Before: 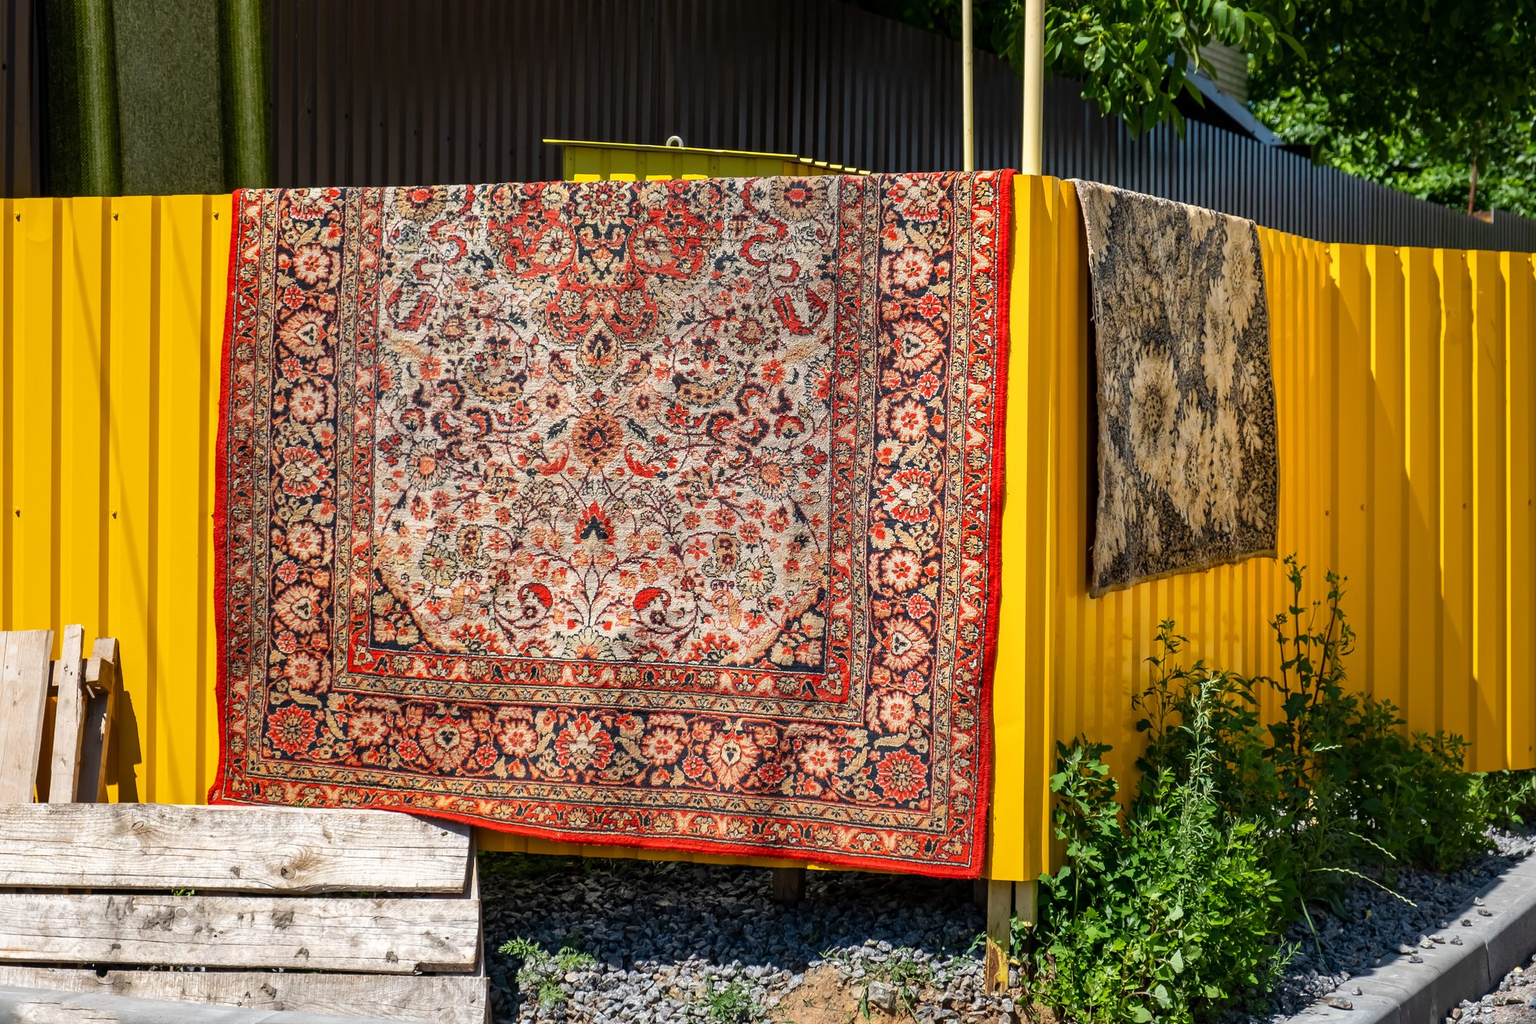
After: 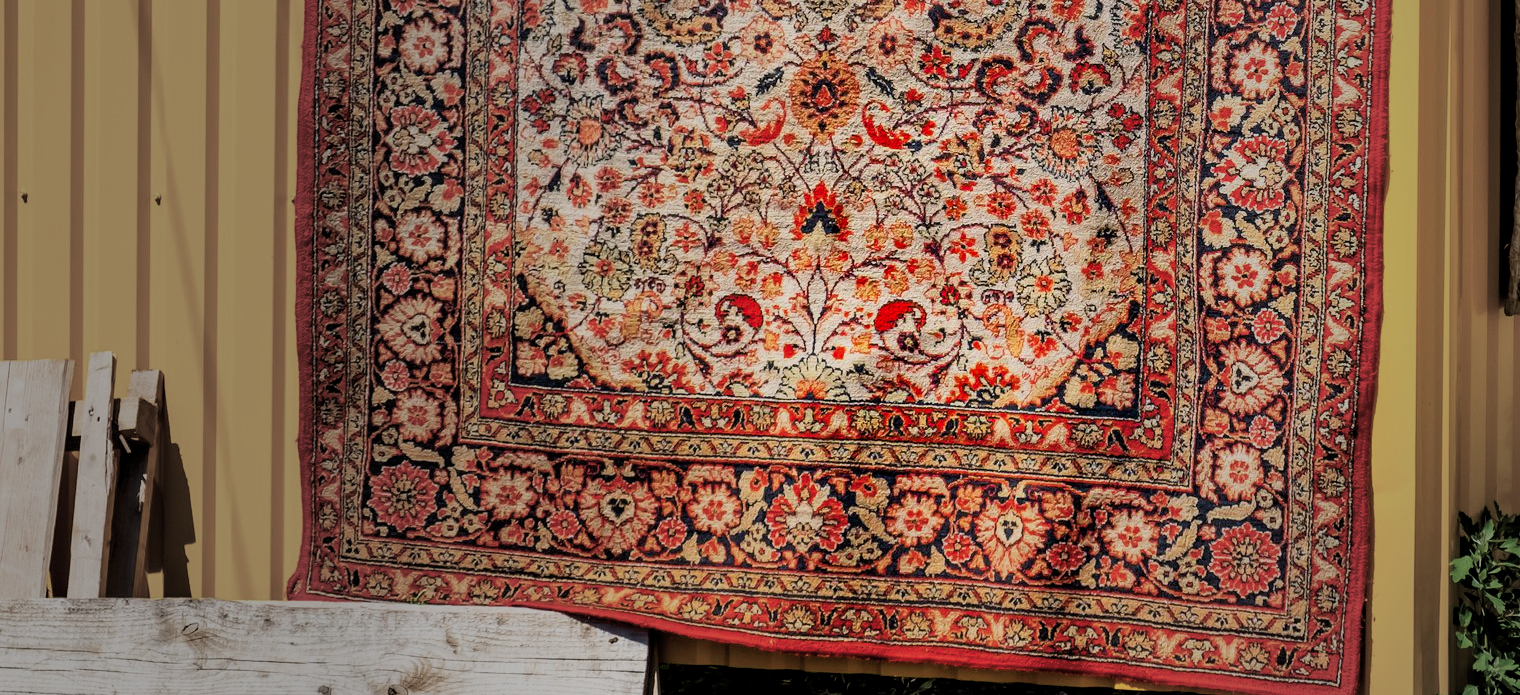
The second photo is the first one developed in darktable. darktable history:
filmic rgb: black relative exposure -7.72 EV, white relative exposure 4.37 EV, target black luminance 0%, hardness 3.75, latitude 50.69%, contrast 1.065, highlights saturation mix 9.93%, shadows ↔ highlights balance -0.238%, color science v6 (2022)
color balance rgb: global offset › luminance -0.479%, perceptual saturation grading › global saturation 20%, perceptual saturation grading › highlights -25.492%, perceptual saturation grading › shadows 25.63%, global vibrance 33.191%
vignetting: fall-off start 16.57%, fall-off radius 100.87%, center (0.217, -0.233), width/height ratio 0.723, unbound false
tone curve: curves: ch0 [(0, 0) (0.003, 0.014) (0.011, 0.019) (0.025, 0.028) (0.044, 0.044) (0.069, 0.069) (0.1, 0.1) (0.136, 0.131) (0.177, 0.168) (0.224, 0.206) (0.277, 0.255) (0.335, 0.309) (0.399, 0.374) (0.468, 0.452) (0.543, 0.535) (0.623, 0.623) (0.709, 0.72) (0.801, 0.815) (0.898, 0.898) (1, 1)], preserve colors none
crop: top 36.166%, right 28.333%, bottom 14.62%
